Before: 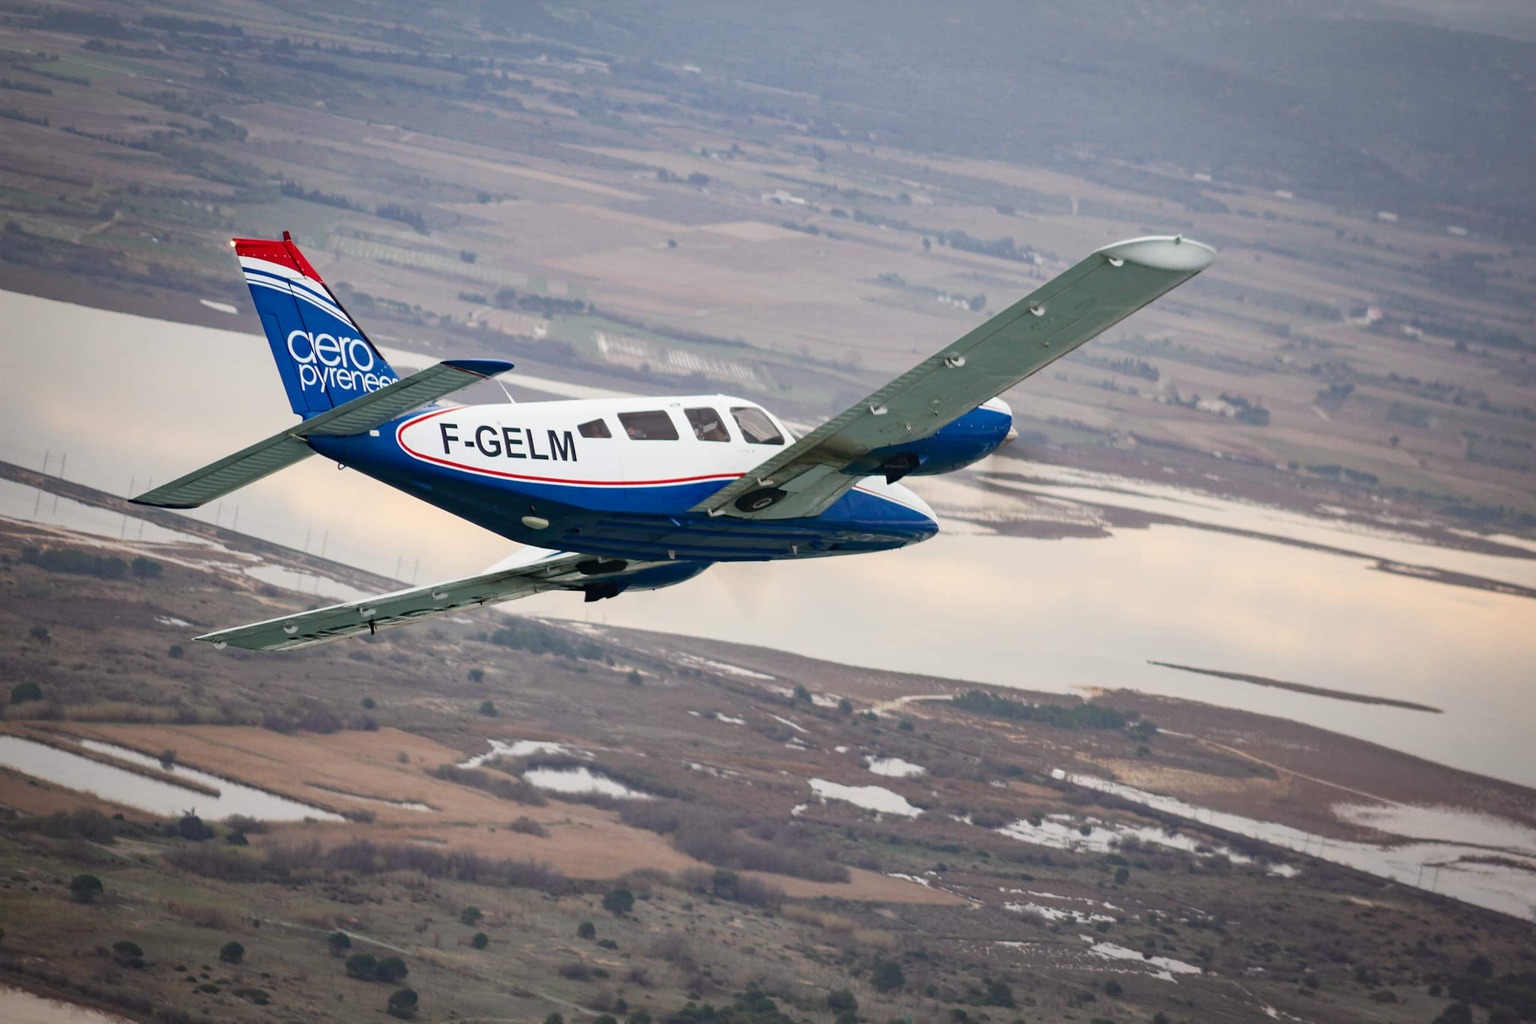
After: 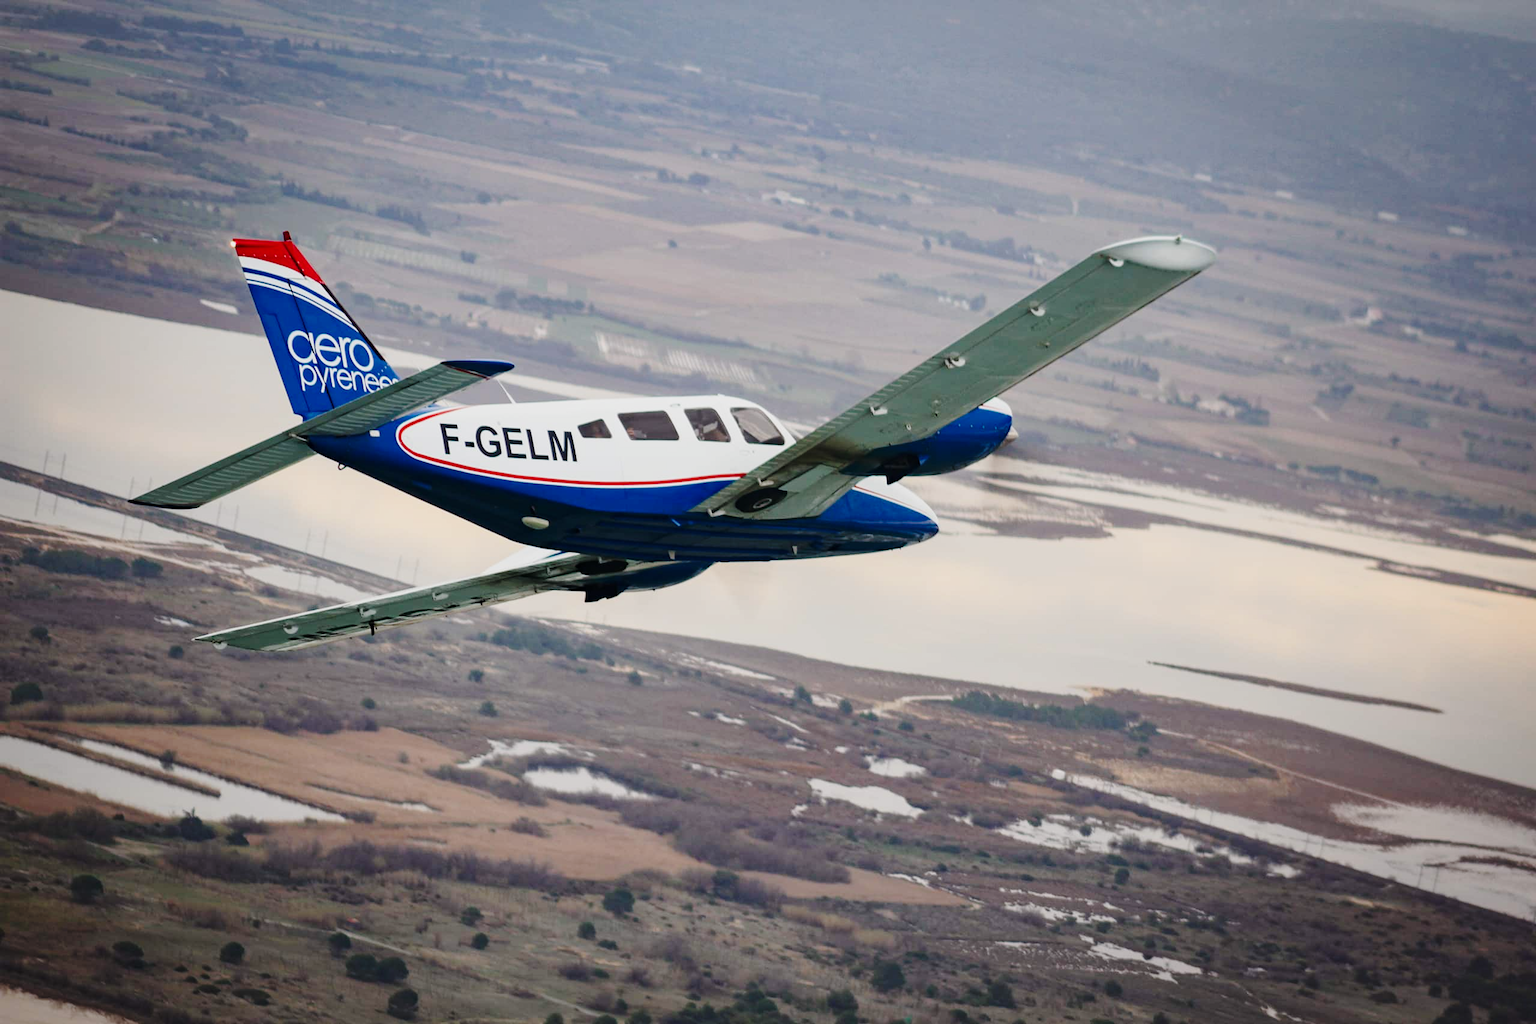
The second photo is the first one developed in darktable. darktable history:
base curve: curves: ch0 [(0, 0) (0.028, 0.03) (0.121, 0.232) (0.46, 0.748) (0.859, 0.968) (1, 1)], preserve colors none
exposure: black level correction 0, exposure -0.791 EV, compensate highlight preservation false
